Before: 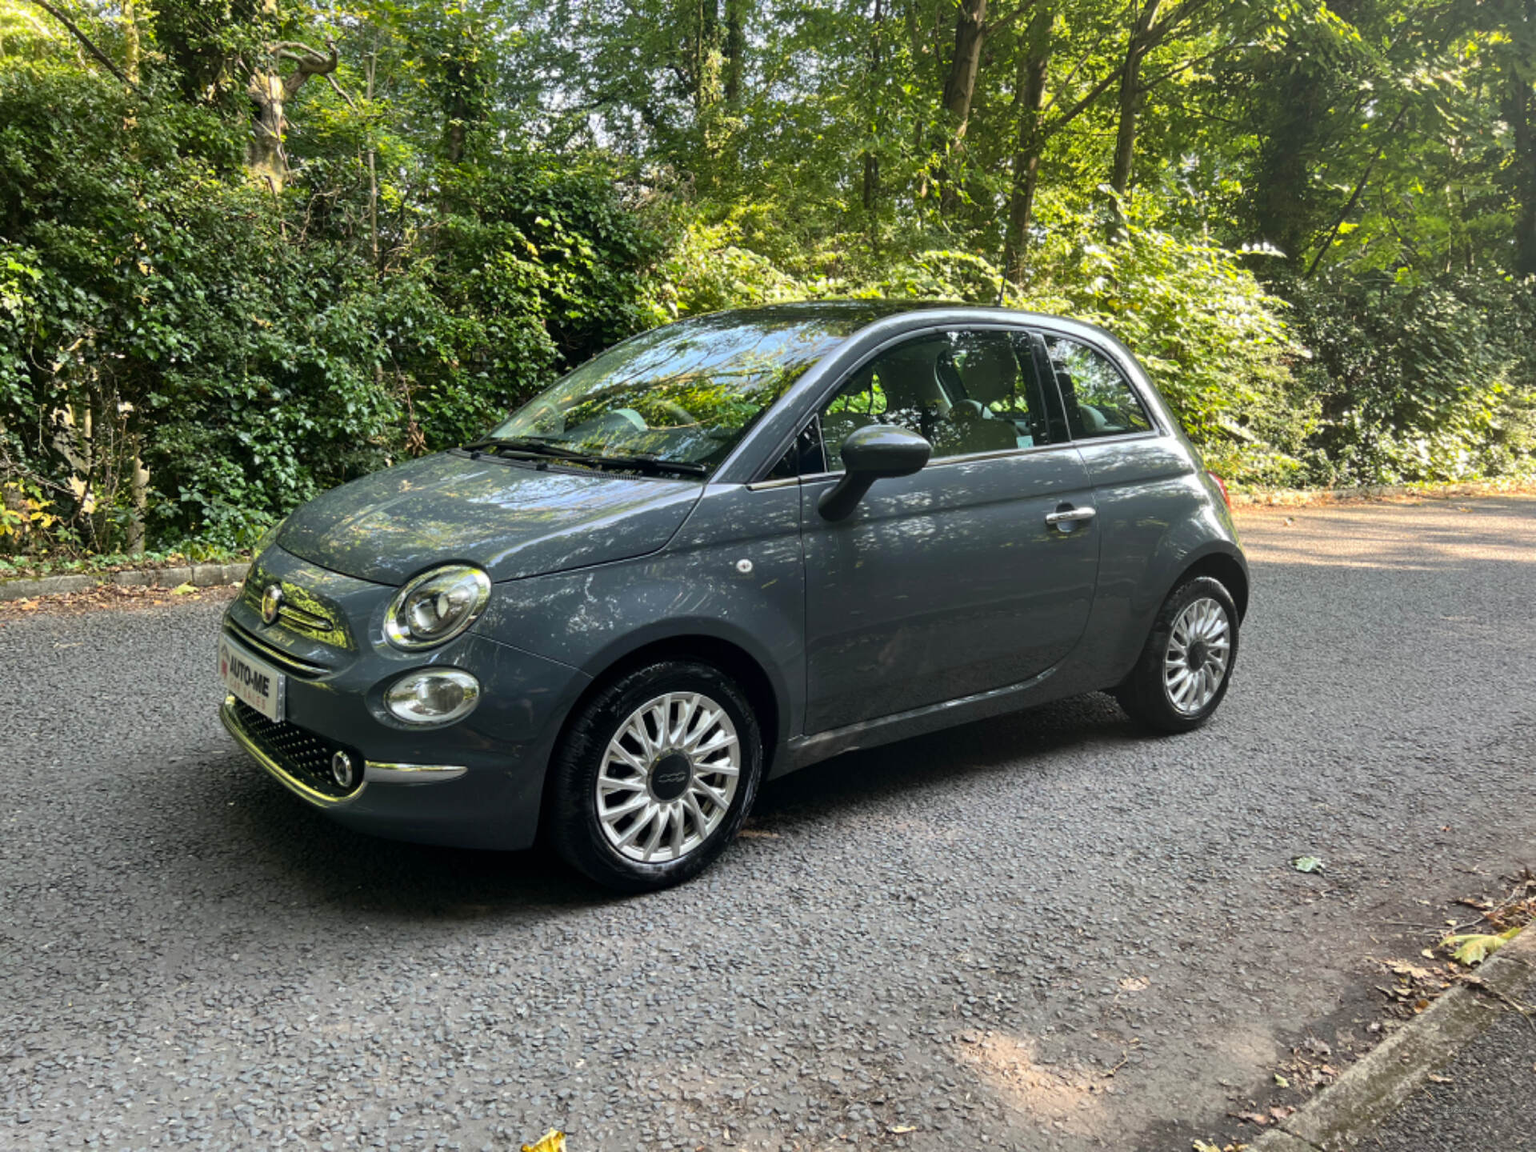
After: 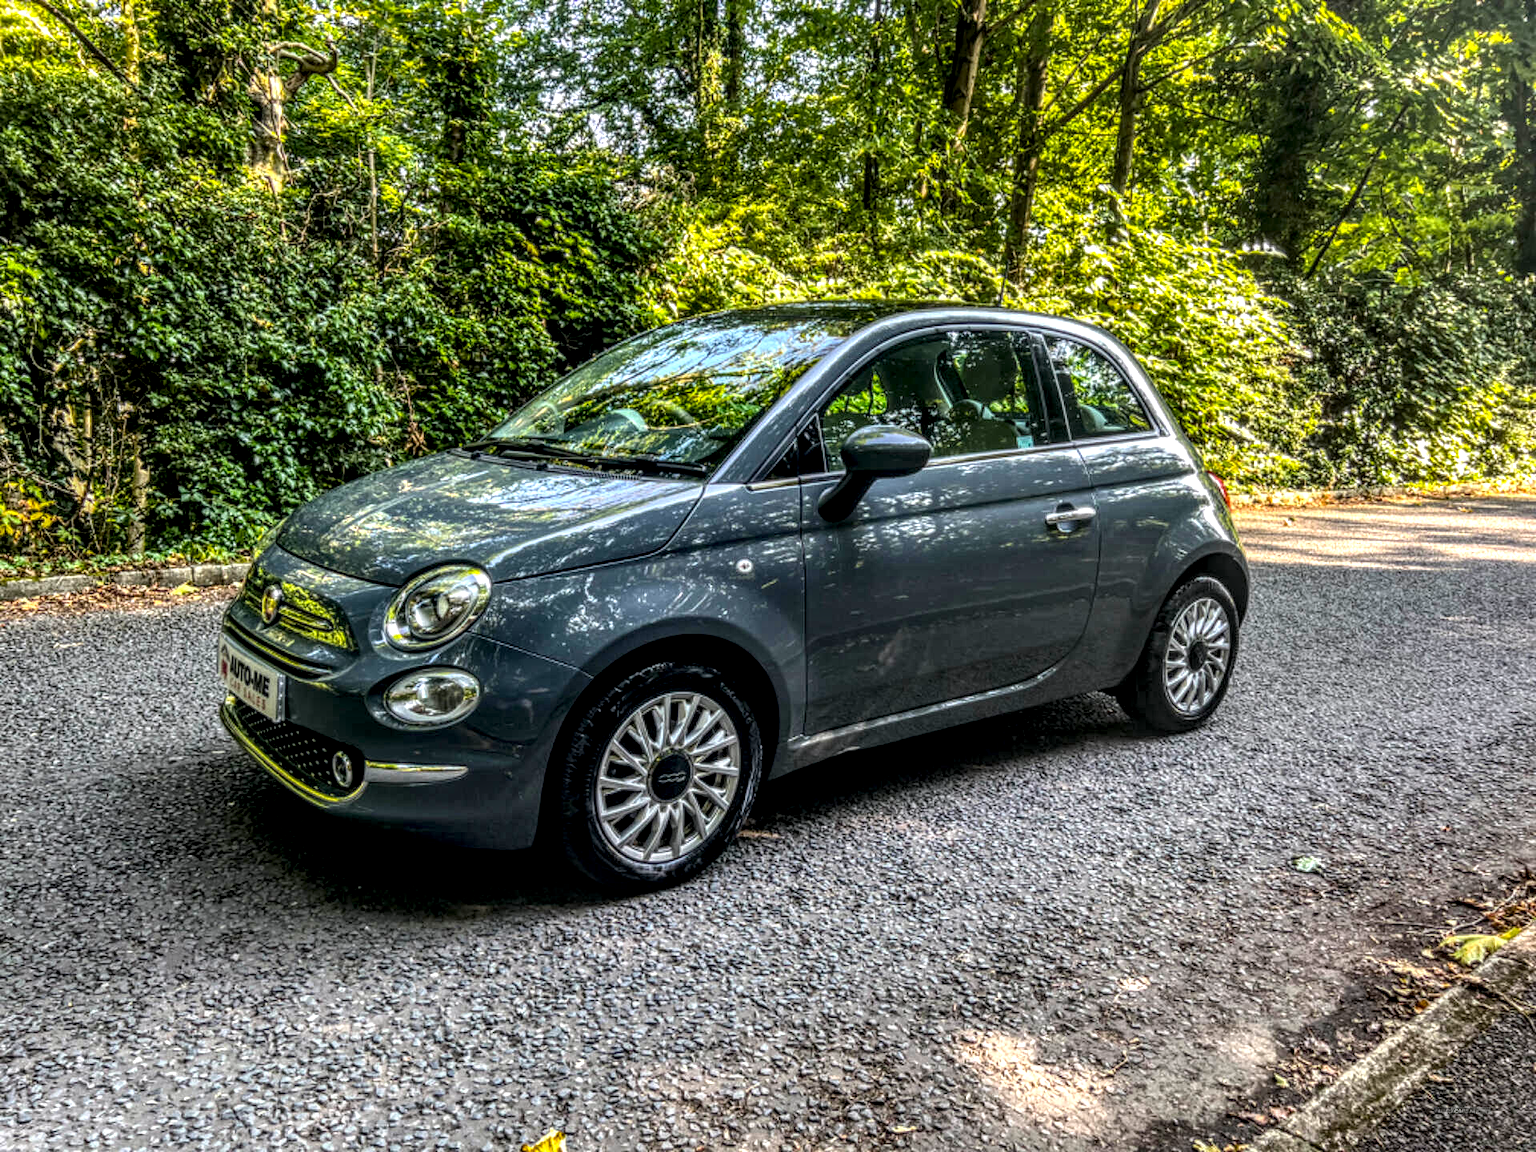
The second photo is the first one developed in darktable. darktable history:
color balance rgb: perceptual saturation grading › global saturation 30%, global vibrance 20%
local contrast: highlights 0%, shadows 0%, detail 300%, midtone range 0.3
white balance: red 1.004, blue 1.024
